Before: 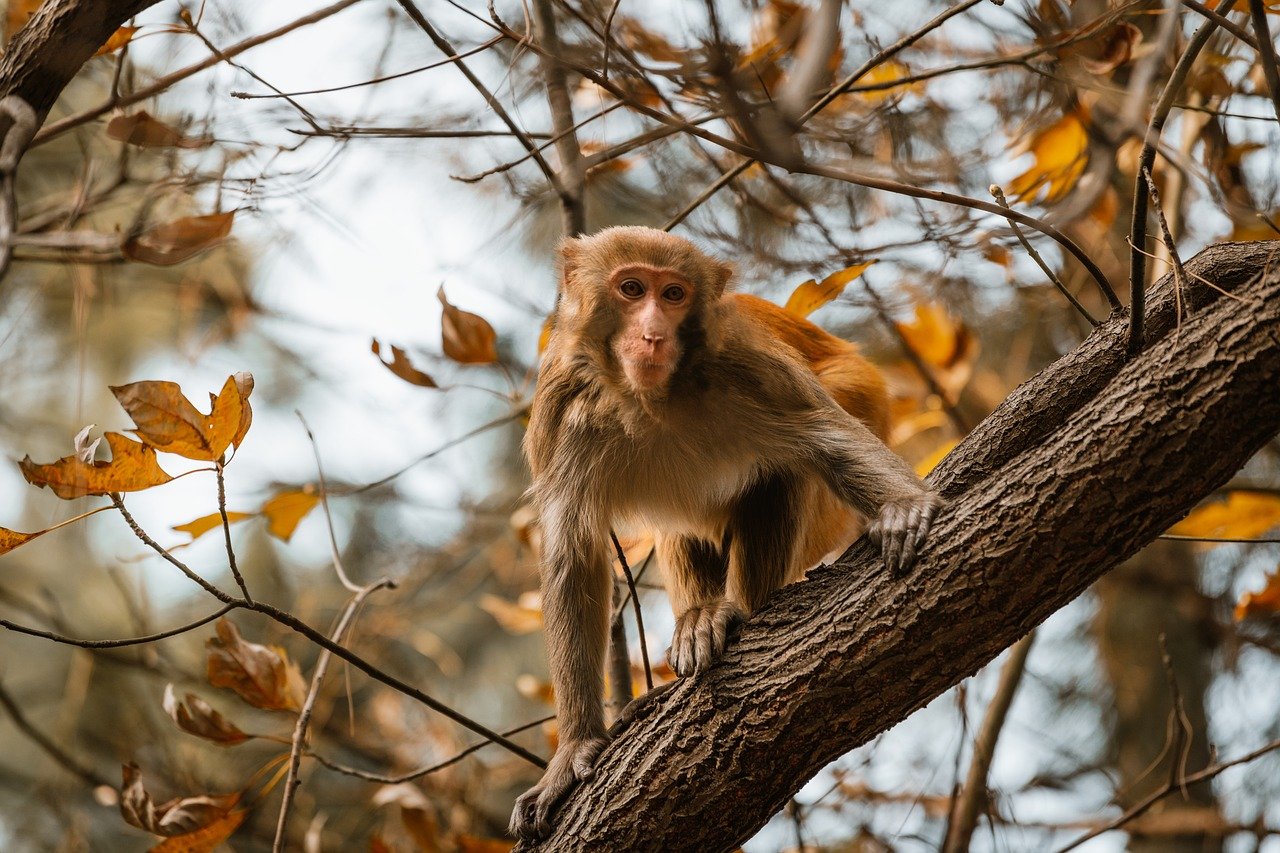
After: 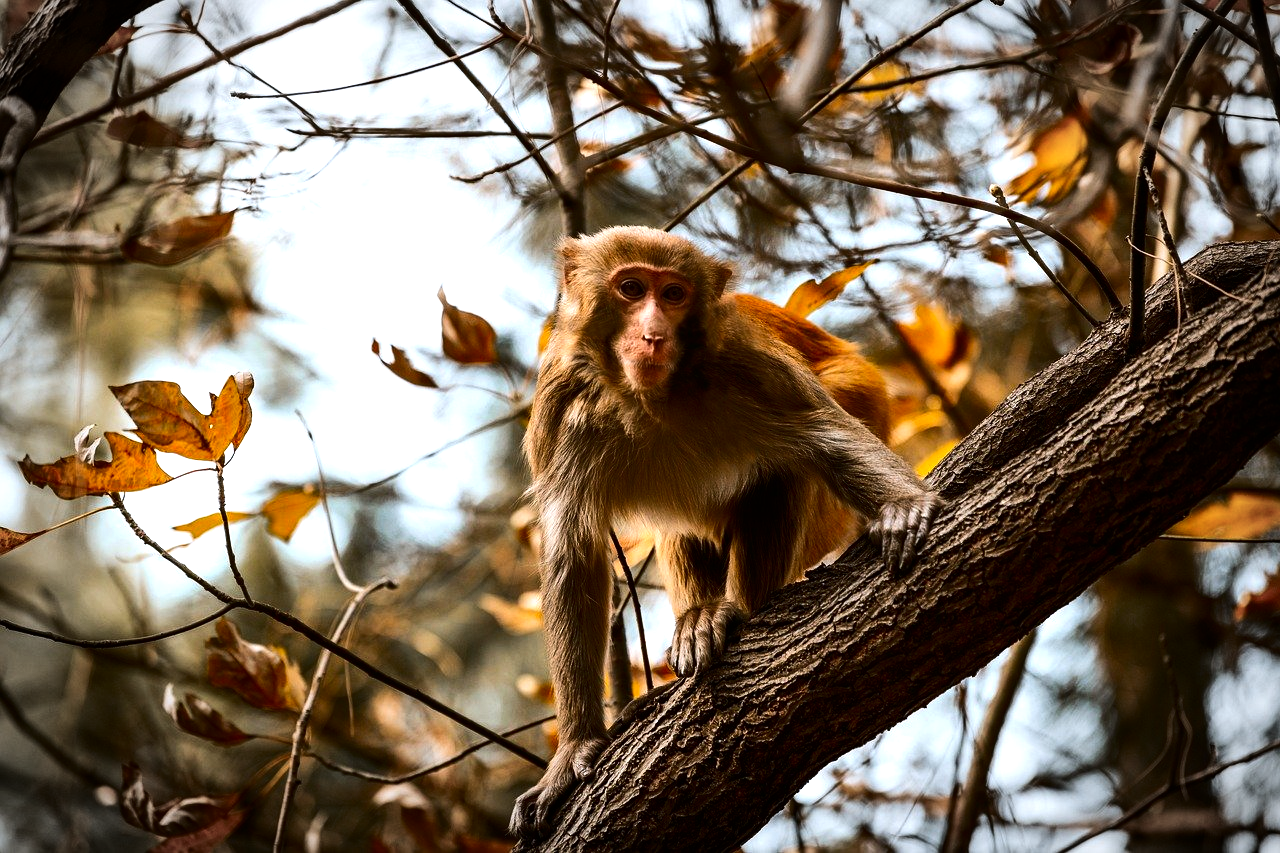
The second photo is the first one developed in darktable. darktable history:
vignetting: automatic ratio true
contrast brightness saturation: contrast 0.12, brightness -0.12, saturation 0.2
tone equalizer: -8 EV -0.75 EV, -7 EV -0.7 EV, -6 EV -0.6 EV, -5 EV -0.4 EV, -3 EV 0.4 EV, -2 EV 0.6 EV, -1 EV 0.7 EV, +0 EV 0.75 EV, edges refinement/feathering 500, mask exposure compensation -1.57 EV, preserve details no
white balance: red 0.974, blue 1.044
